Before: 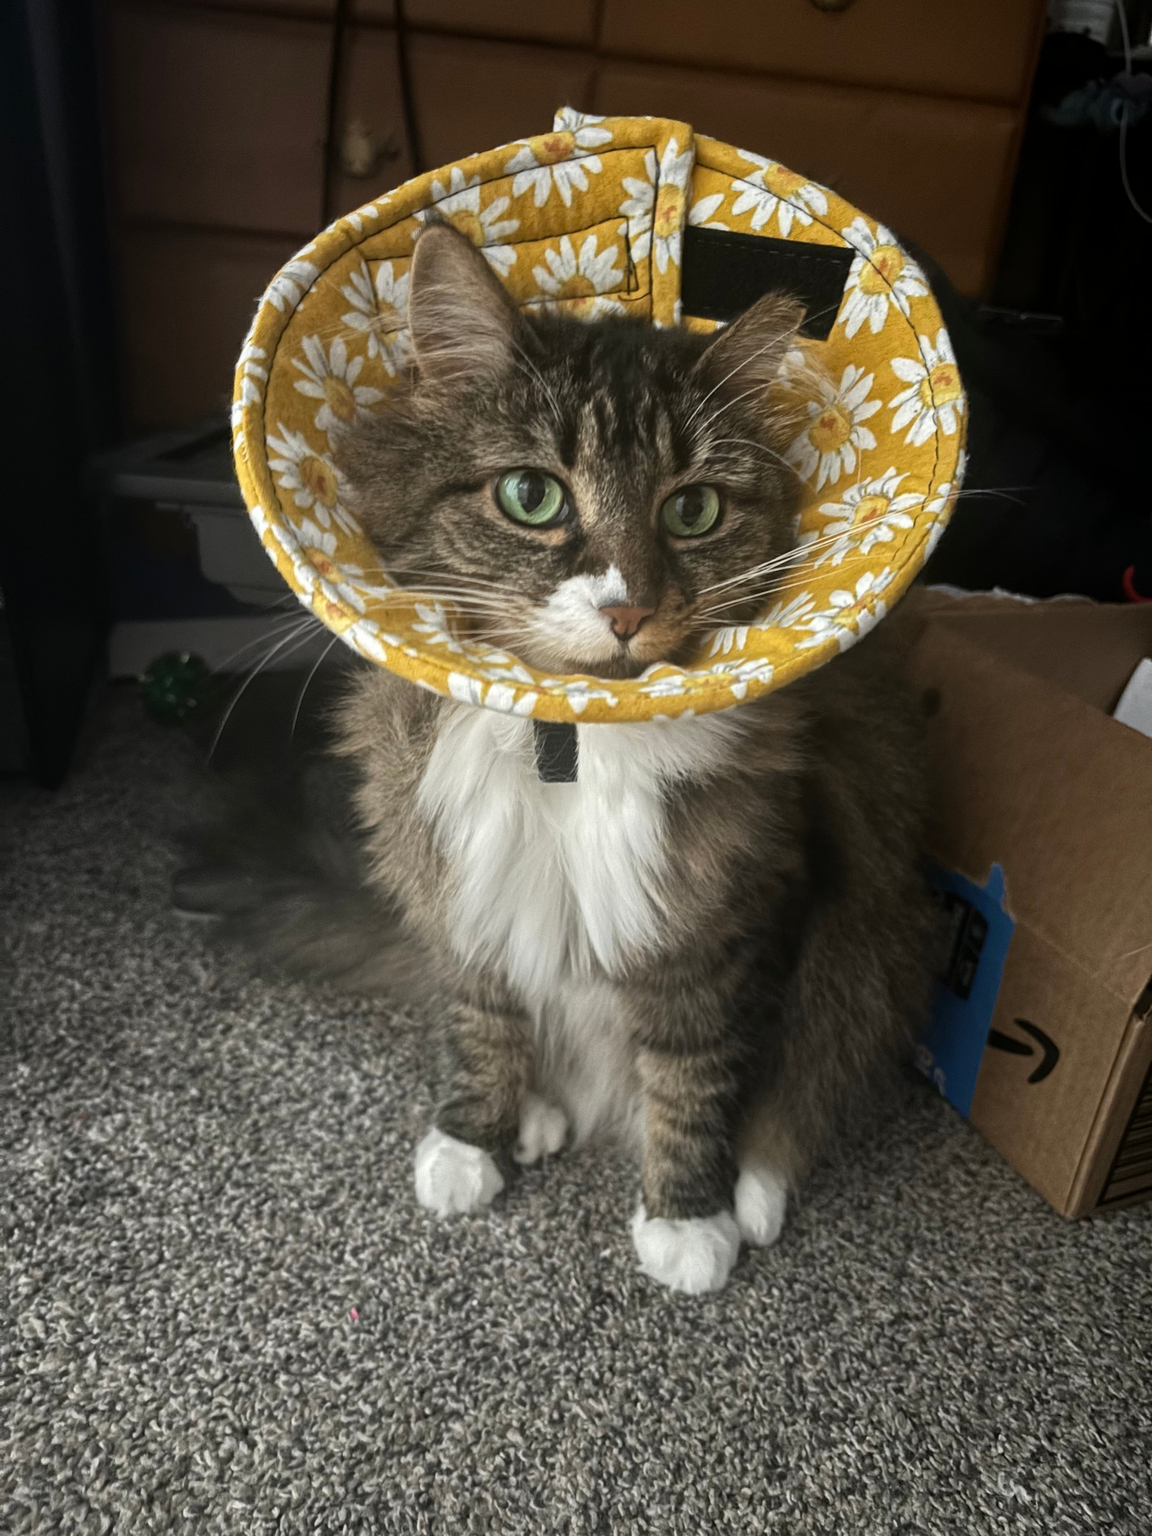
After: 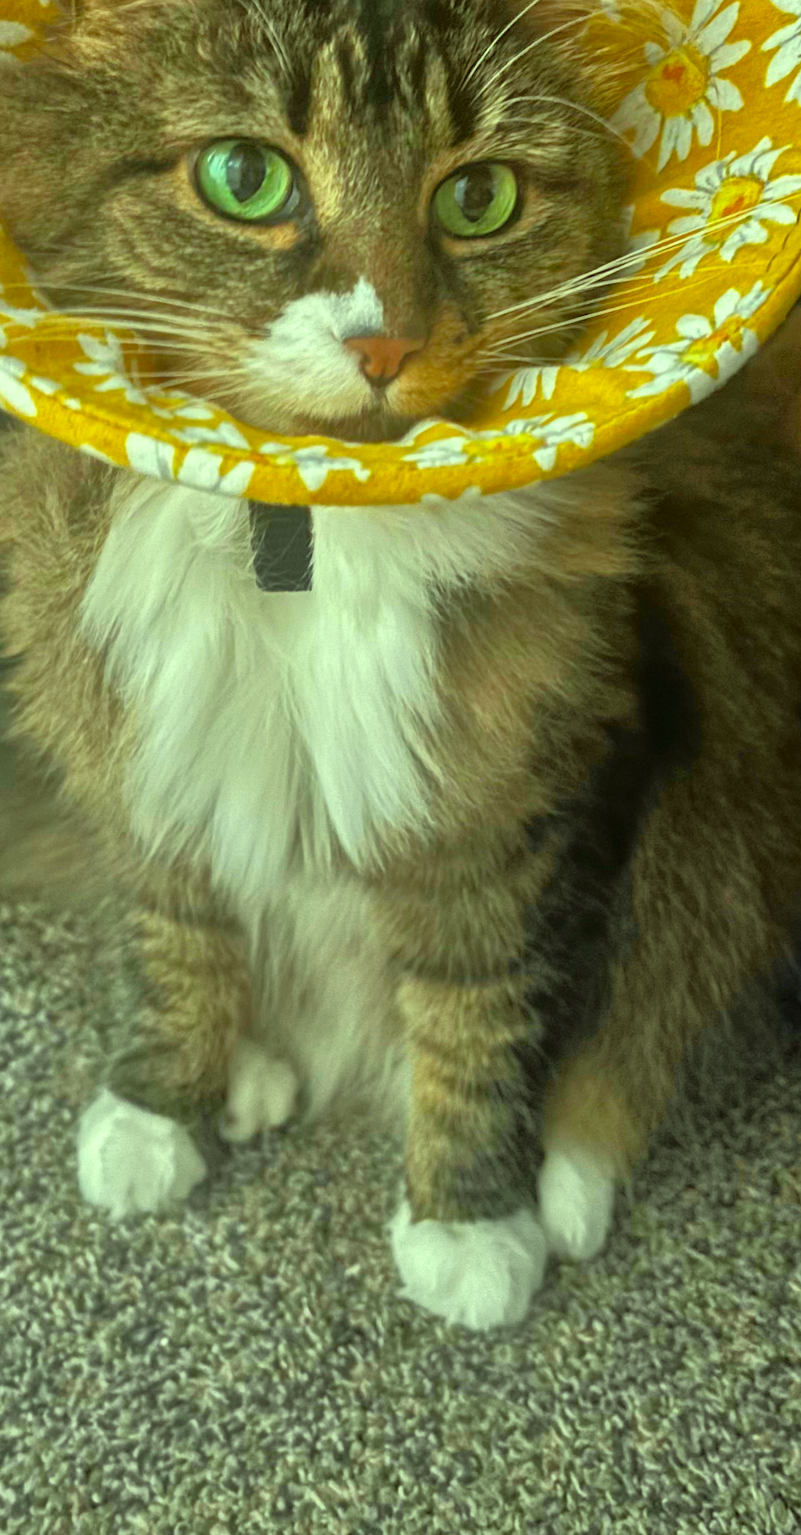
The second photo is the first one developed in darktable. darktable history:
color correction: highlights a* -11.01, highlights b* 9.89, saturation 1.71
tone equalizer: -7 EV 0.161 EV, -6 EV 0.567 EV, -5 EV 1.17 EV, -4 EV 1.37 EV, -3 EV 1.12 EV, -2 EV 0.6 EV, -1 EV 0.161 EV
crop: left 31.366%, top 24.277%, right 20.396%, bottom 6.402%
